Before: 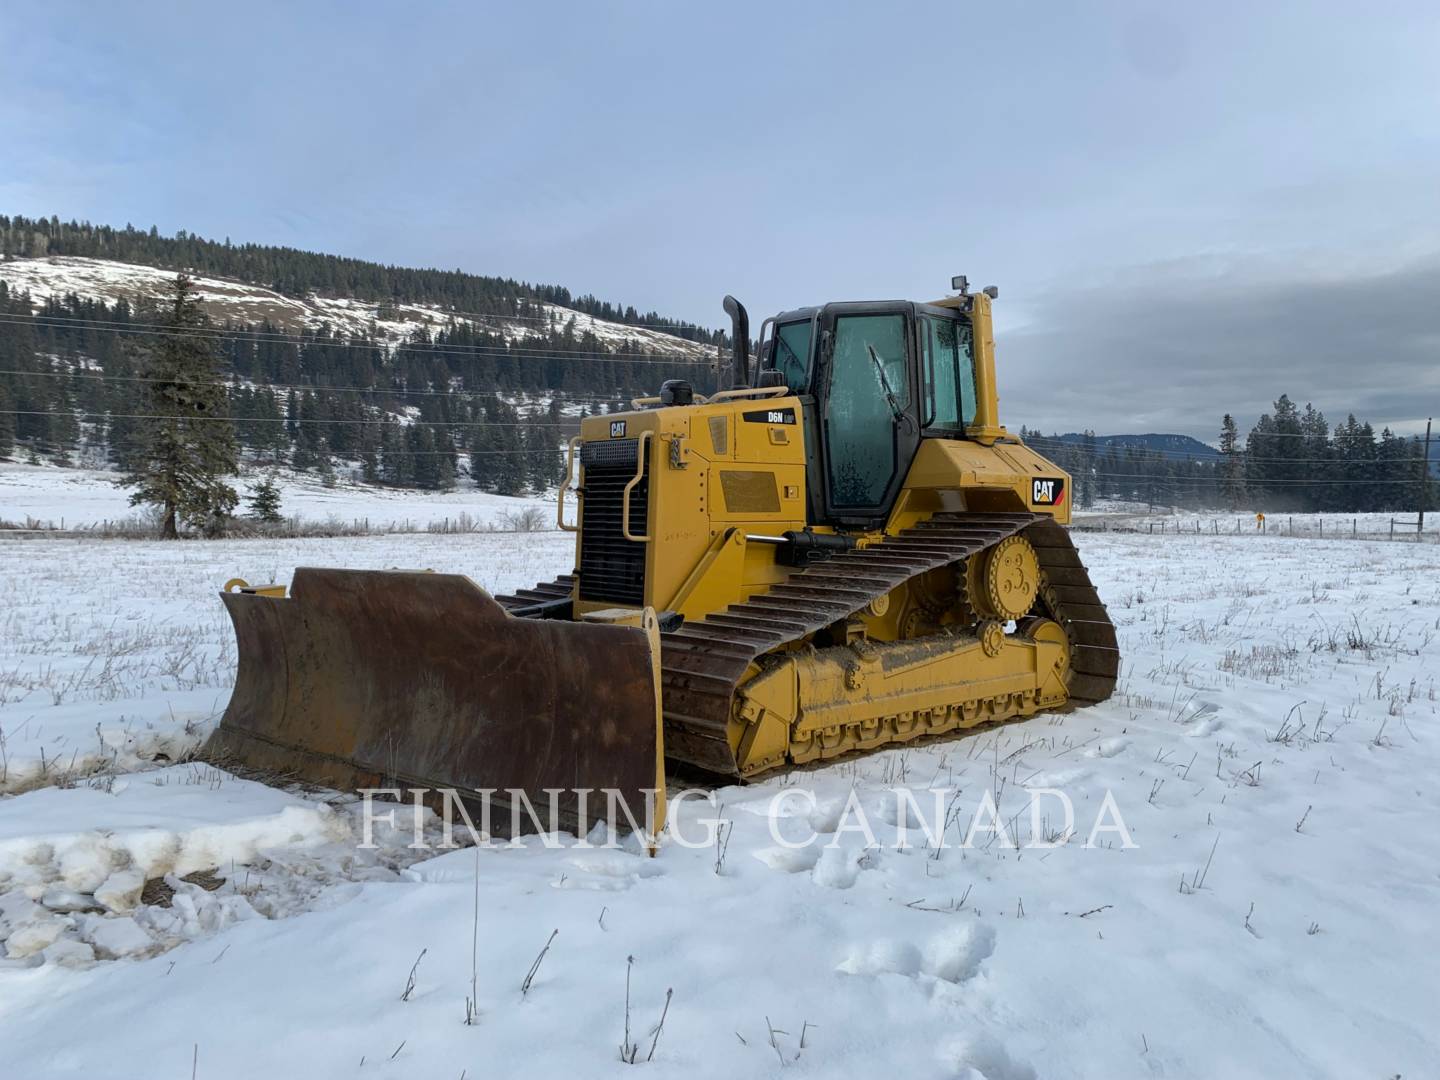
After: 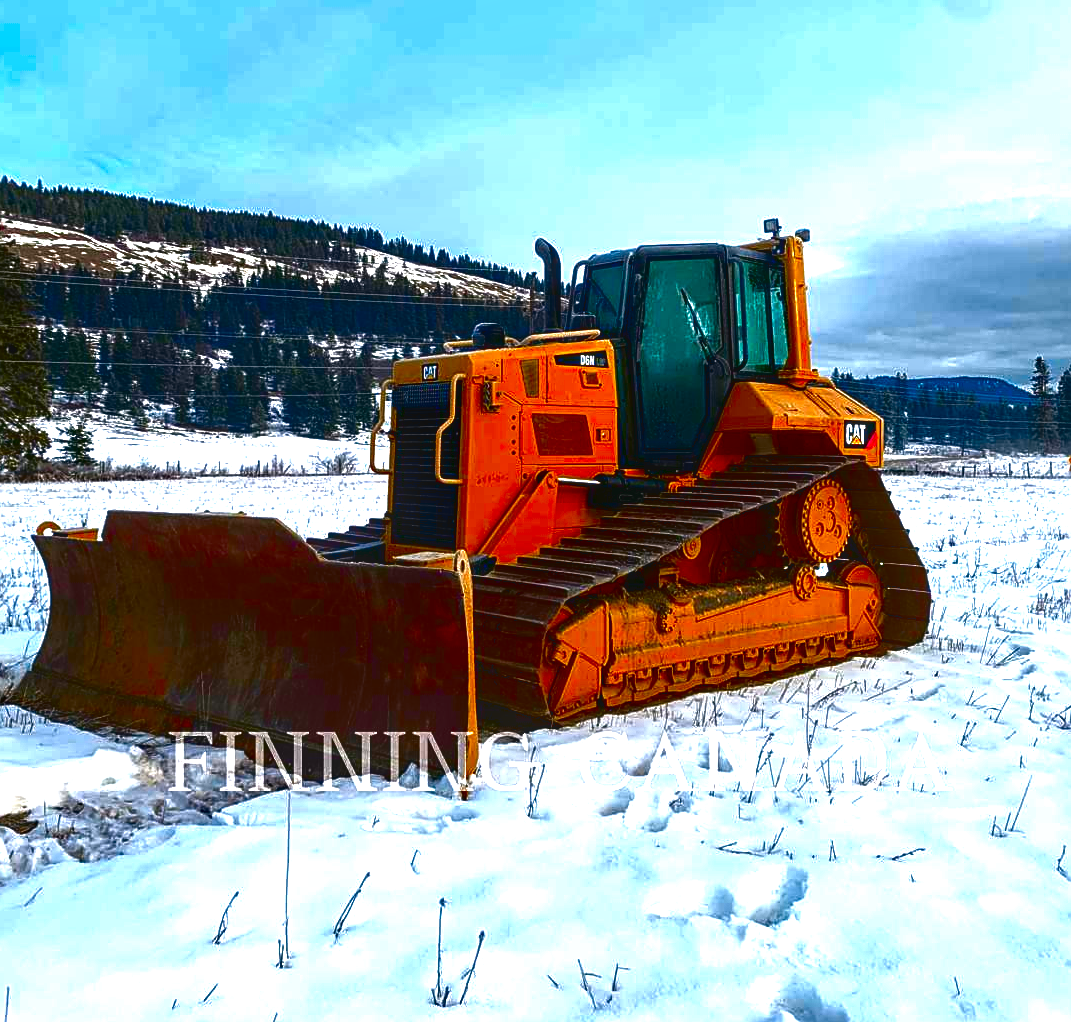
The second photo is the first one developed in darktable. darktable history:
local contrast: on, module defaults
sharpen: on, module defaults
crop and rotate: left 13.082%, top 5.294%, right 12.515%
color balance rgb: highlights gain › chroma 0.244%, highlights gain › hue 332.14°, linear chroma grading › shadows -2.554%, linear chroma grading › highlights -14.919%, linear chroma grading › global chroma -9.98%, linear chroma grading › mid-tones -10.302%, perceptual saturation grading › global saturation 31.105%, perceptual brilliance grading › mid-tones 10.945%, perceptual brilliance grading › shadows 14.545%
exposure: exposure 1 EV, compensate exposure bias true, compensate highlight preservation false
contrast brightness saturation: brightness -0.984, saturation 0.98
color zones: curves: ch1 [(0.235, 0.558) (0.75, 0.5)]; ch2 [(0.25, 0.462) (0.749, 0.457)]
